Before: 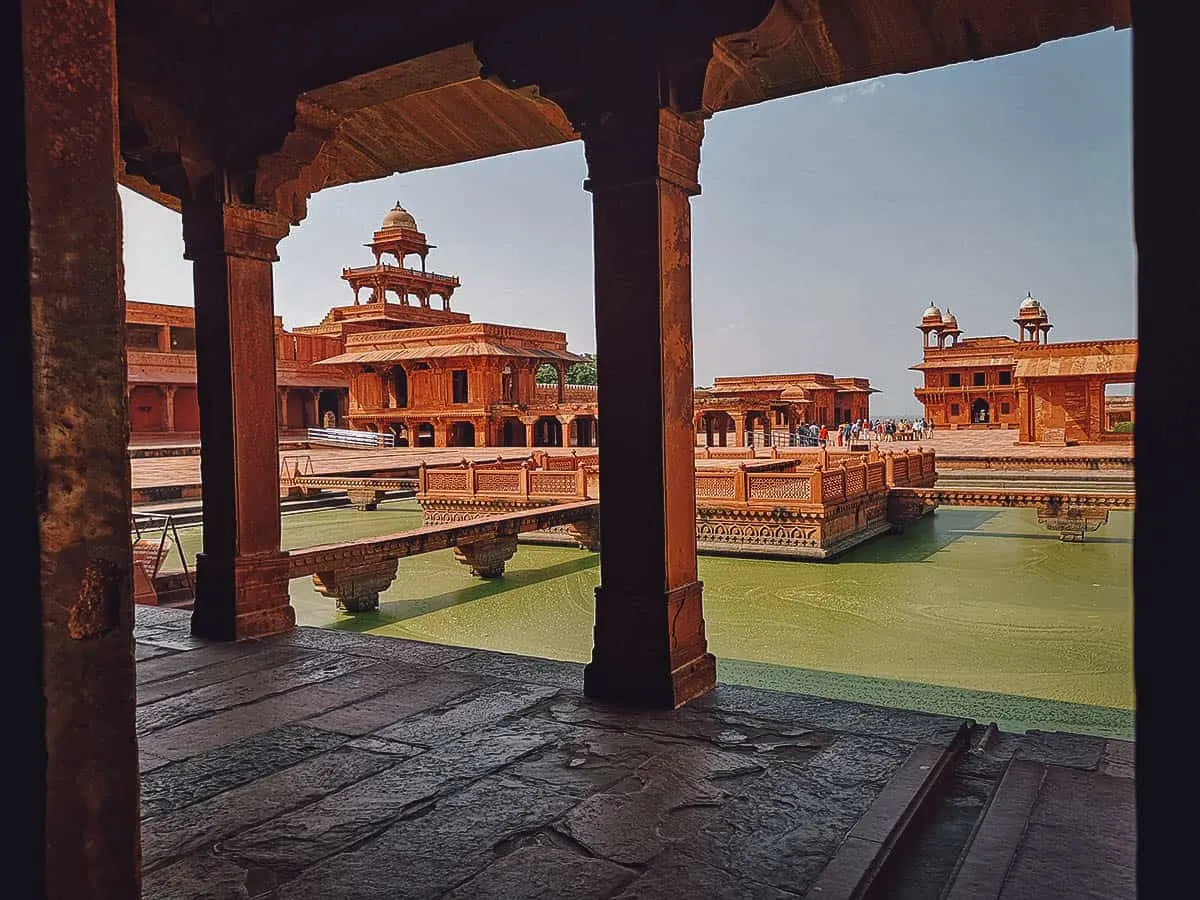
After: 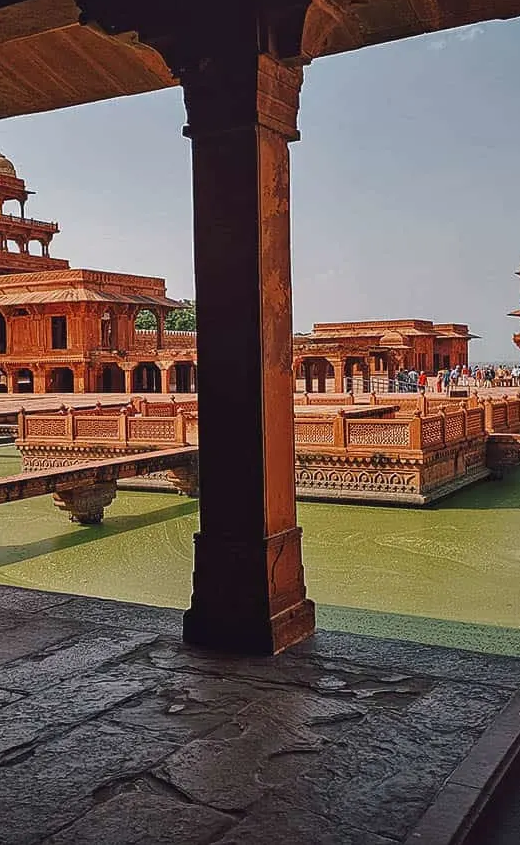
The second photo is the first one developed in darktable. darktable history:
crop: left 33.452%, top 6.025%, right 23.155%
exposure: exposure -0.072 EV, compensate highlight preservation false
